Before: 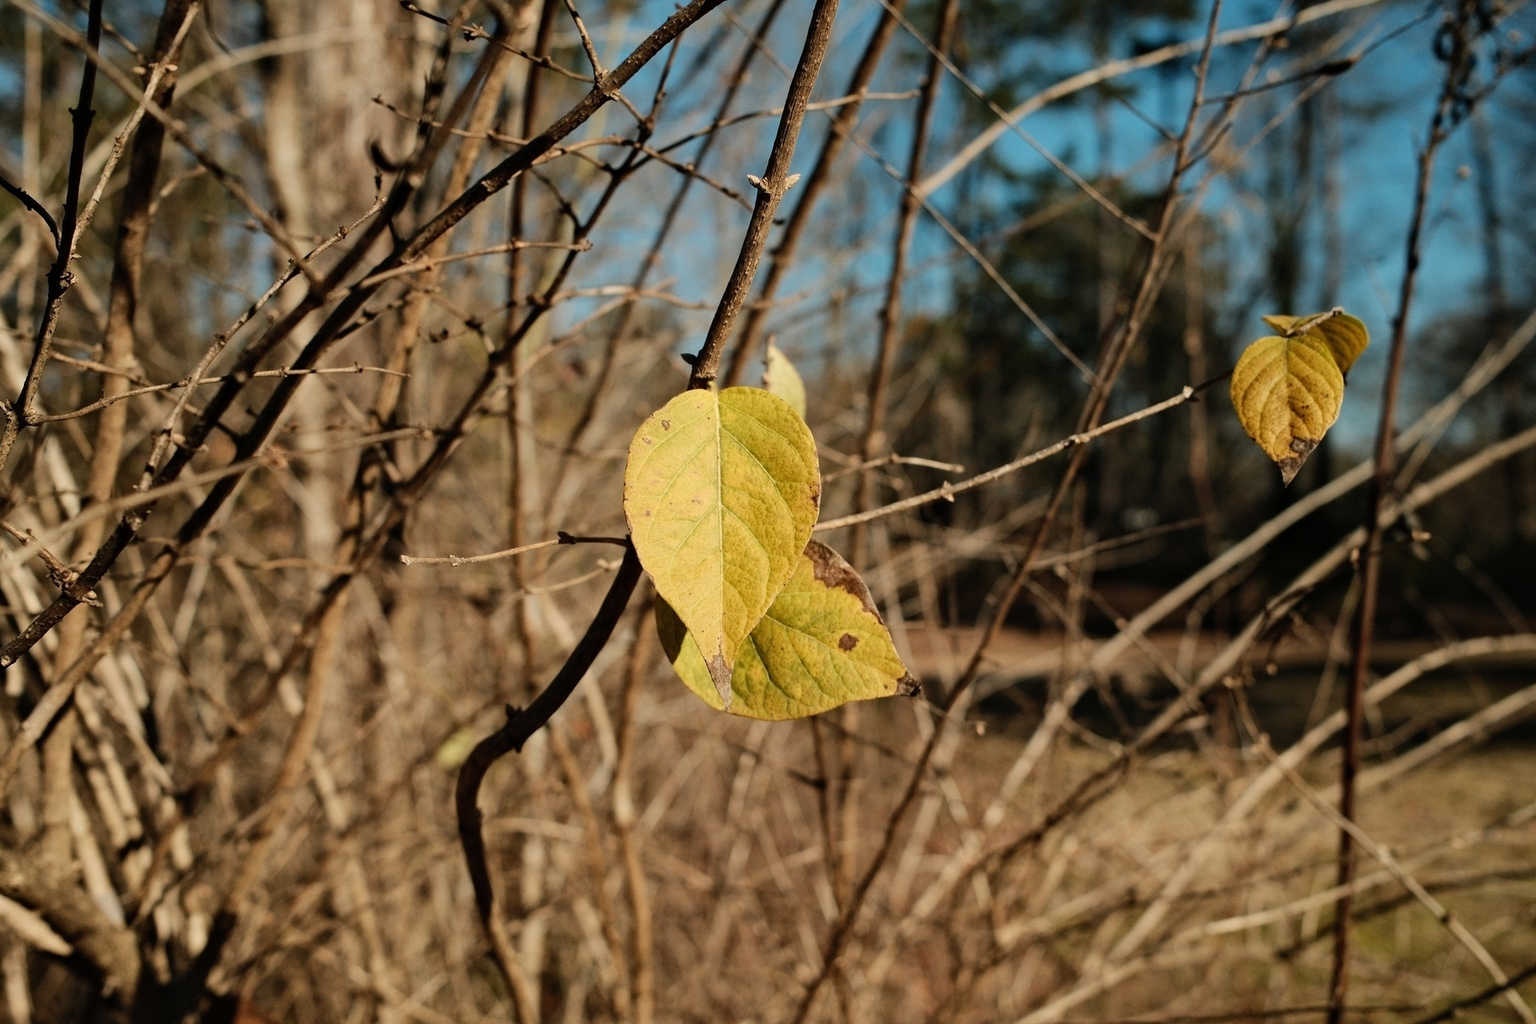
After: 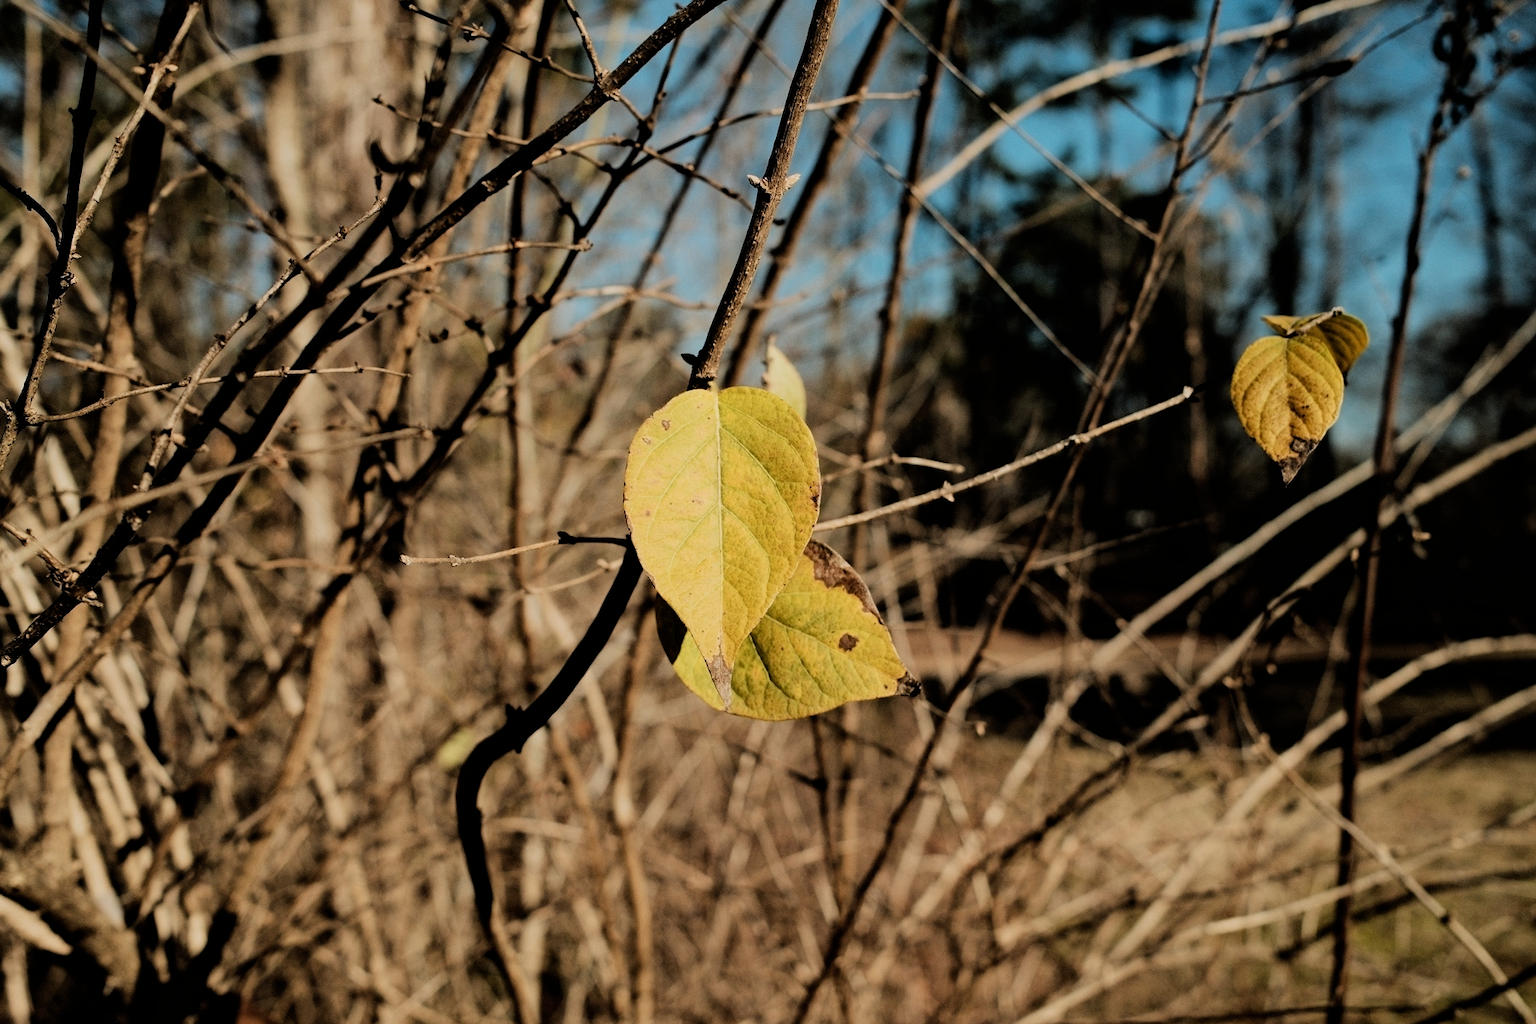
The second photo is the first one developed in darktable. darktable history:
filmic rgb: black relative exposure -5 EV, white relative exposure 3.97 EV, hardness 2.89, contrast 1.298, highlights saturation mix -30.54%, iterations of high-quality reconstruction 0
